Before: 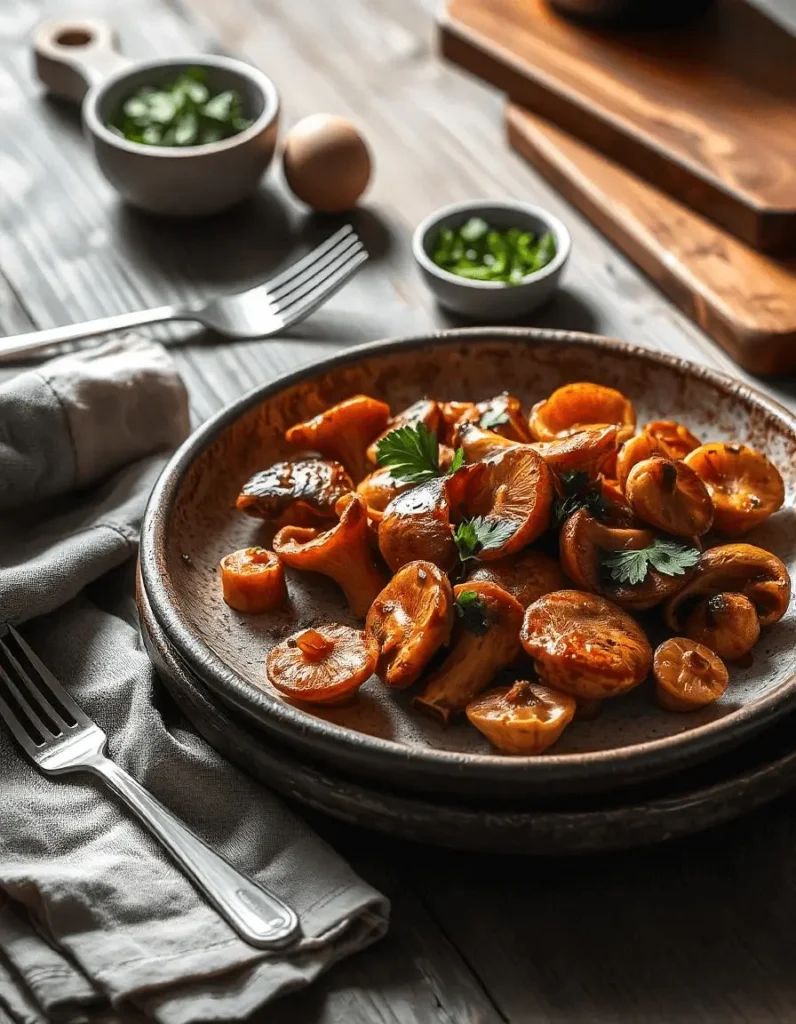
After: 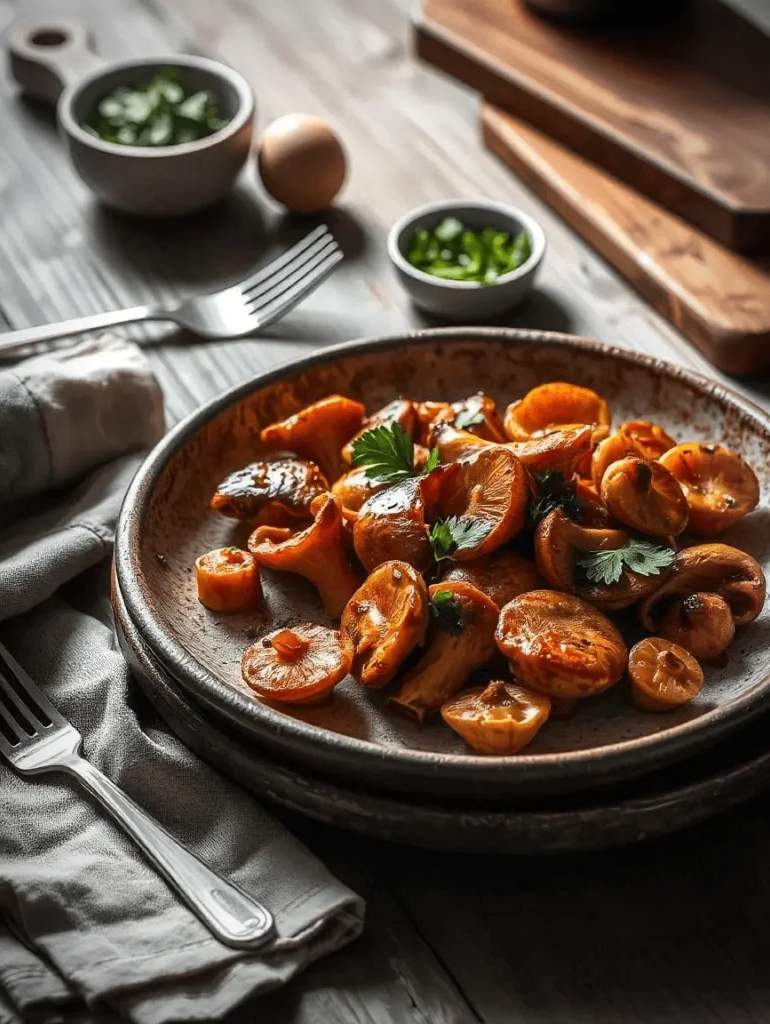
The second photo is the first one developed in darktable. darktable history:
white balance: emerald 1
local contrast: mode bilateral grid, contrast 10, coarseness 25, detail 115%, midtone range 0.2
vignetting: automatic ratio true
crop and rotate: left 3.238%
